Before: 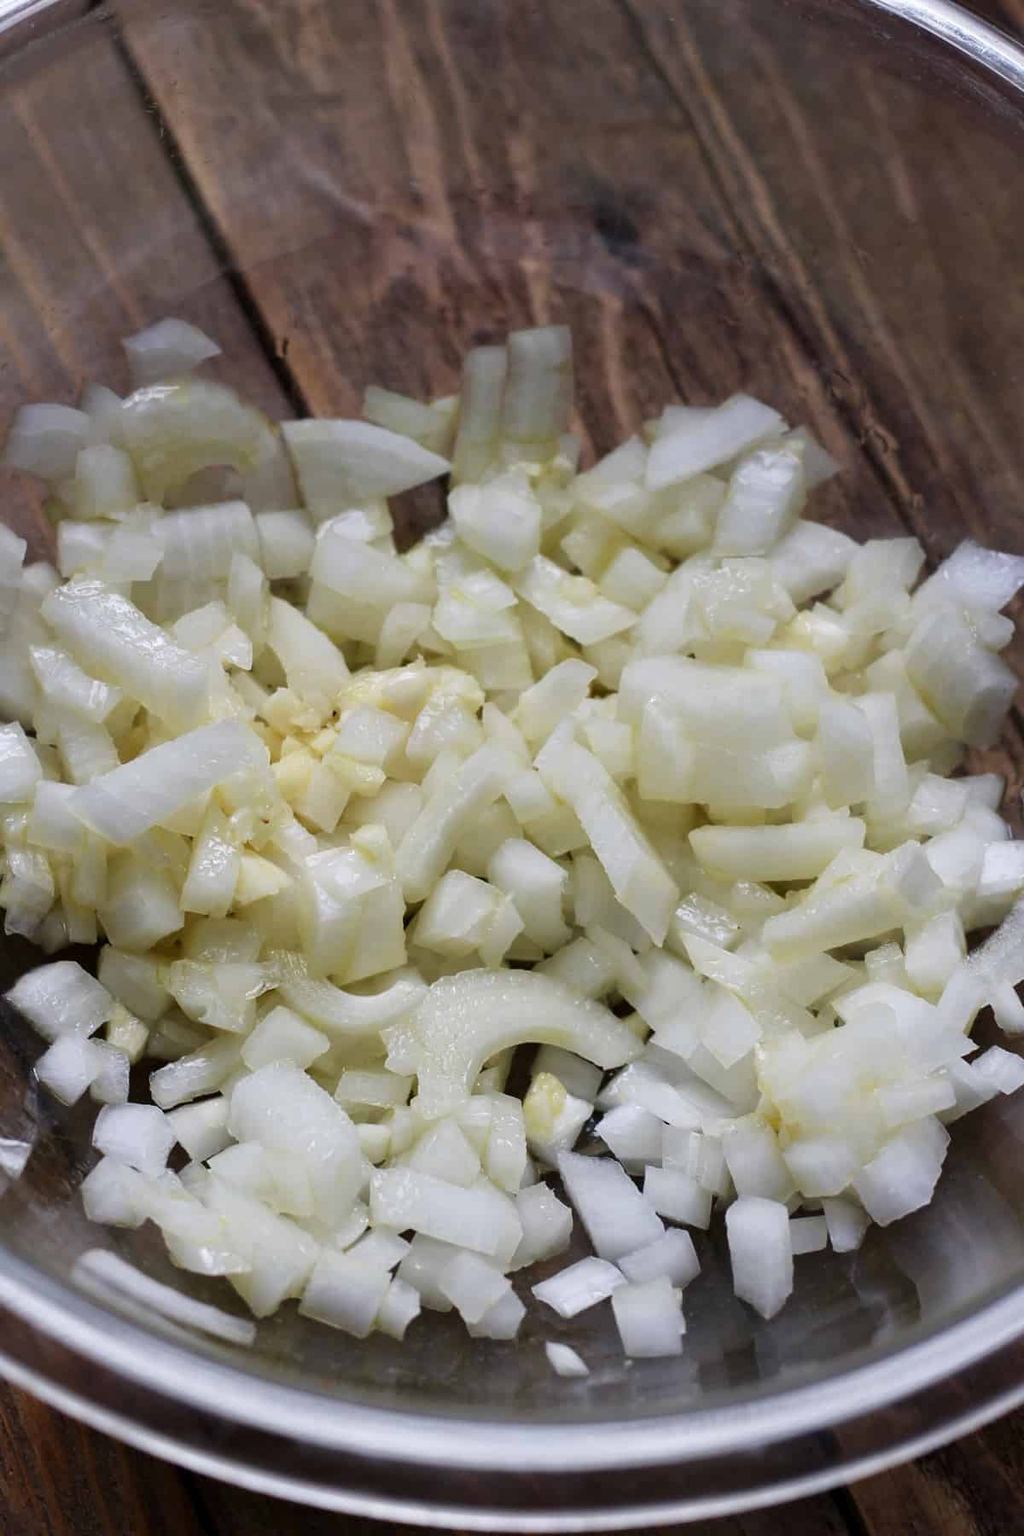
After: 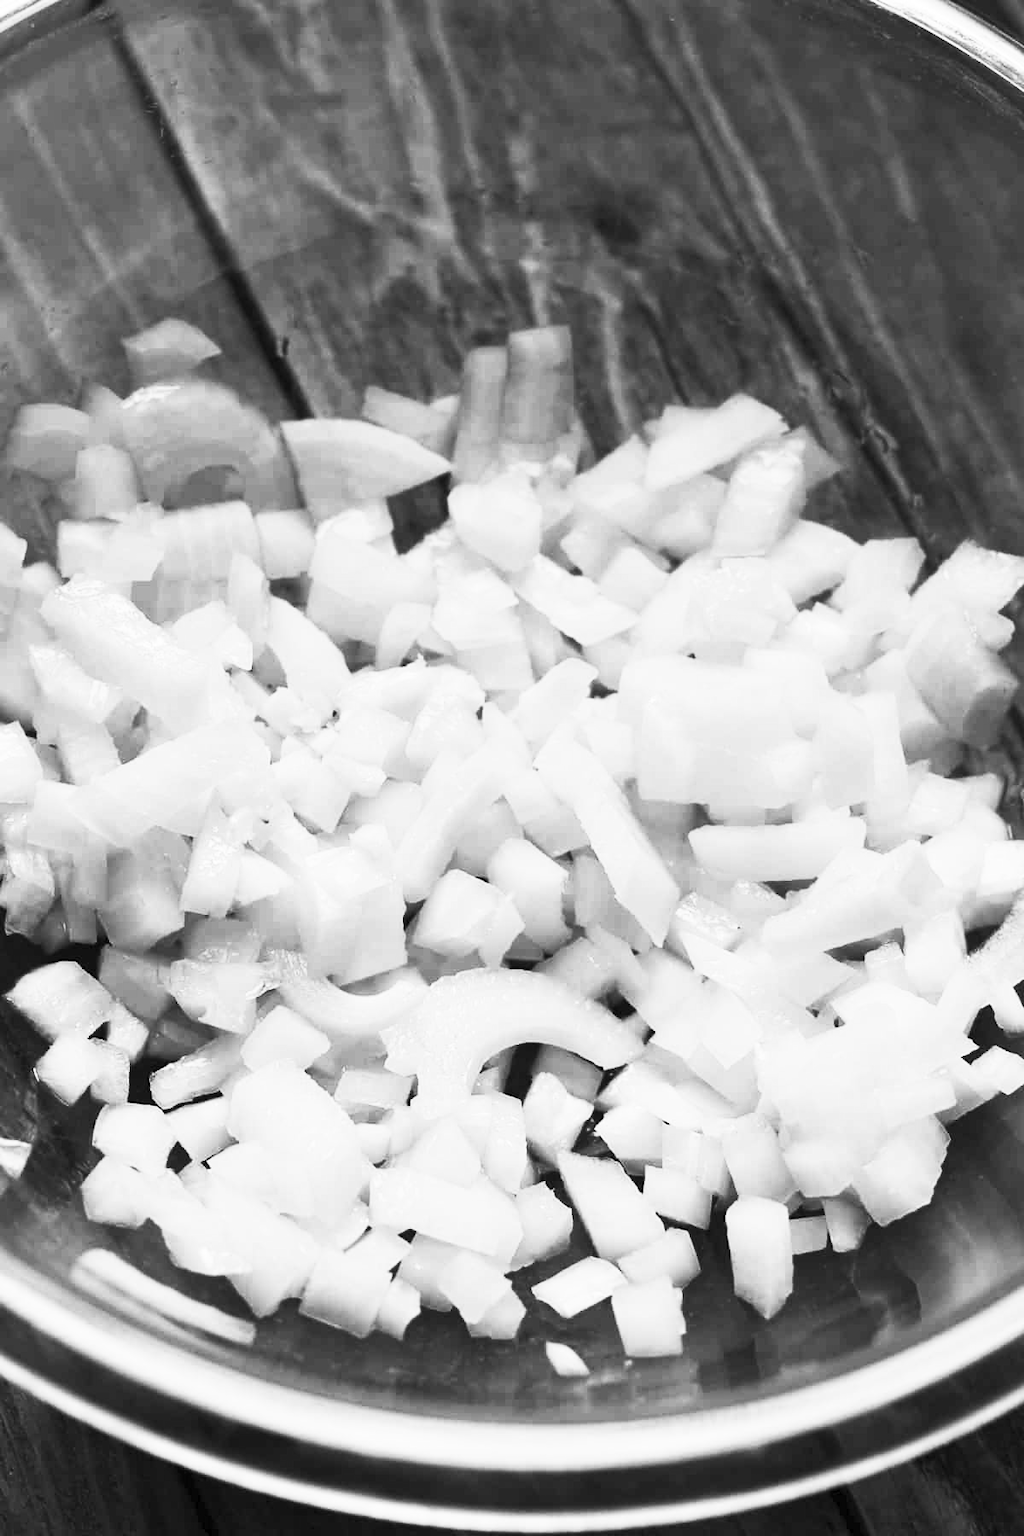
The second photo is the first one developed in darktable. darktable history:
color zones: curves: ch2 [(0, 0.488) (0.143, 0.417) (0.286, 0.212) (0.429, 0.179) (0.571, 0.154) (0.714, 0.415) (0.857, 0.495) (1, 0.488)]
contrast brightness saturation: contrast 0.53, brightness 0.47, saturation -1
